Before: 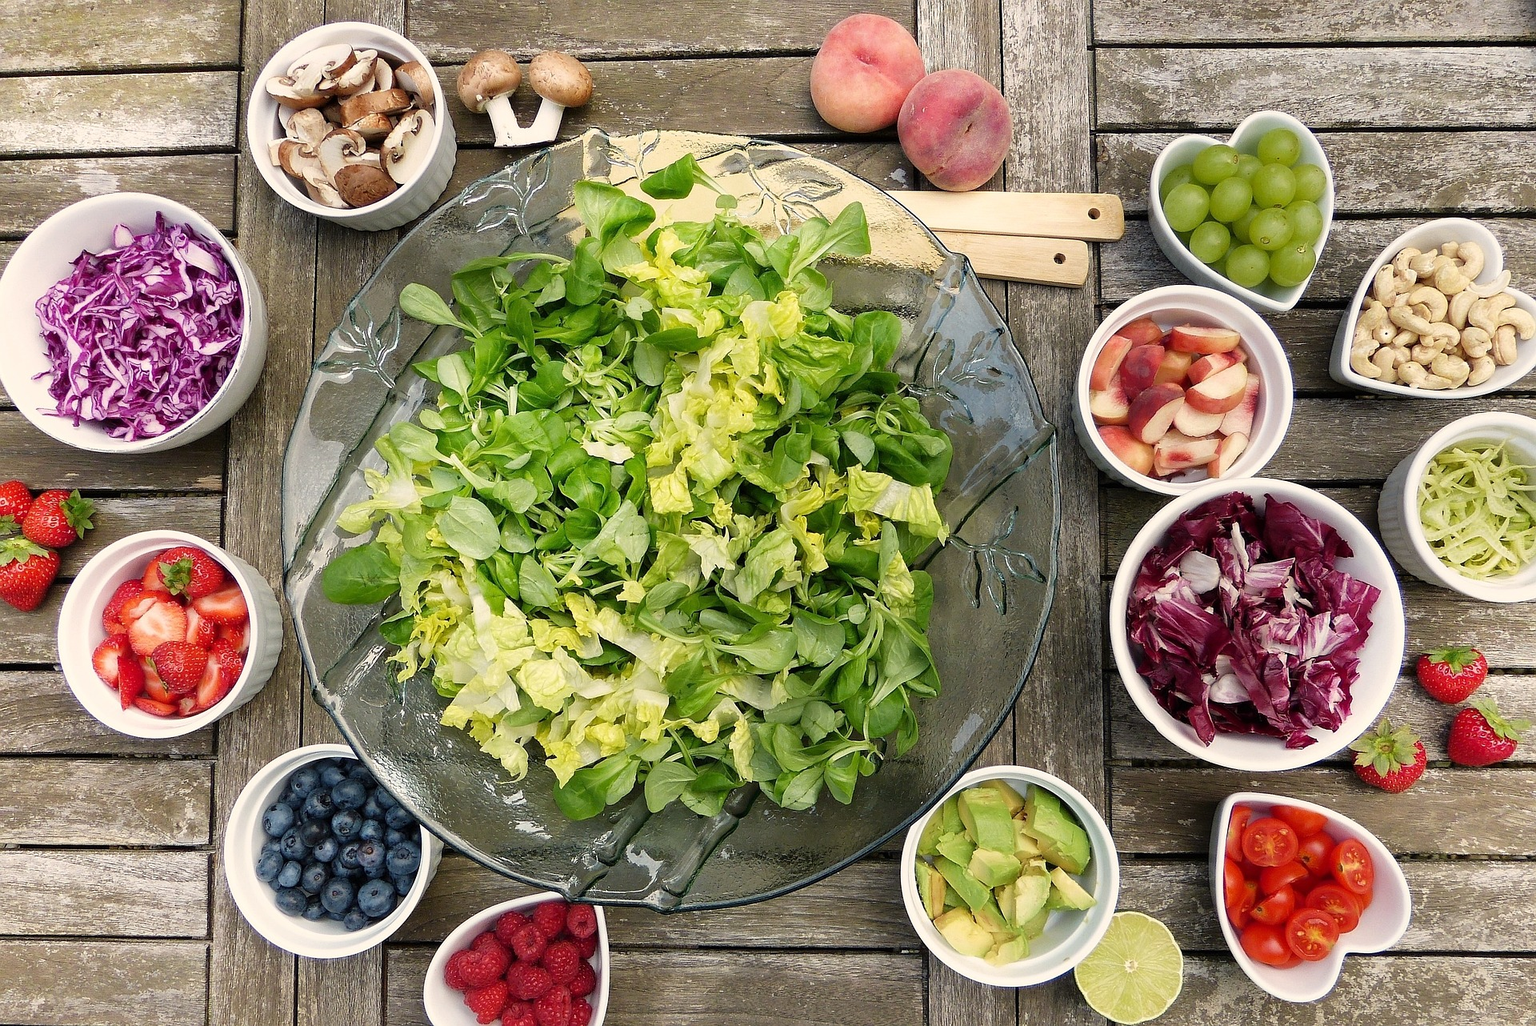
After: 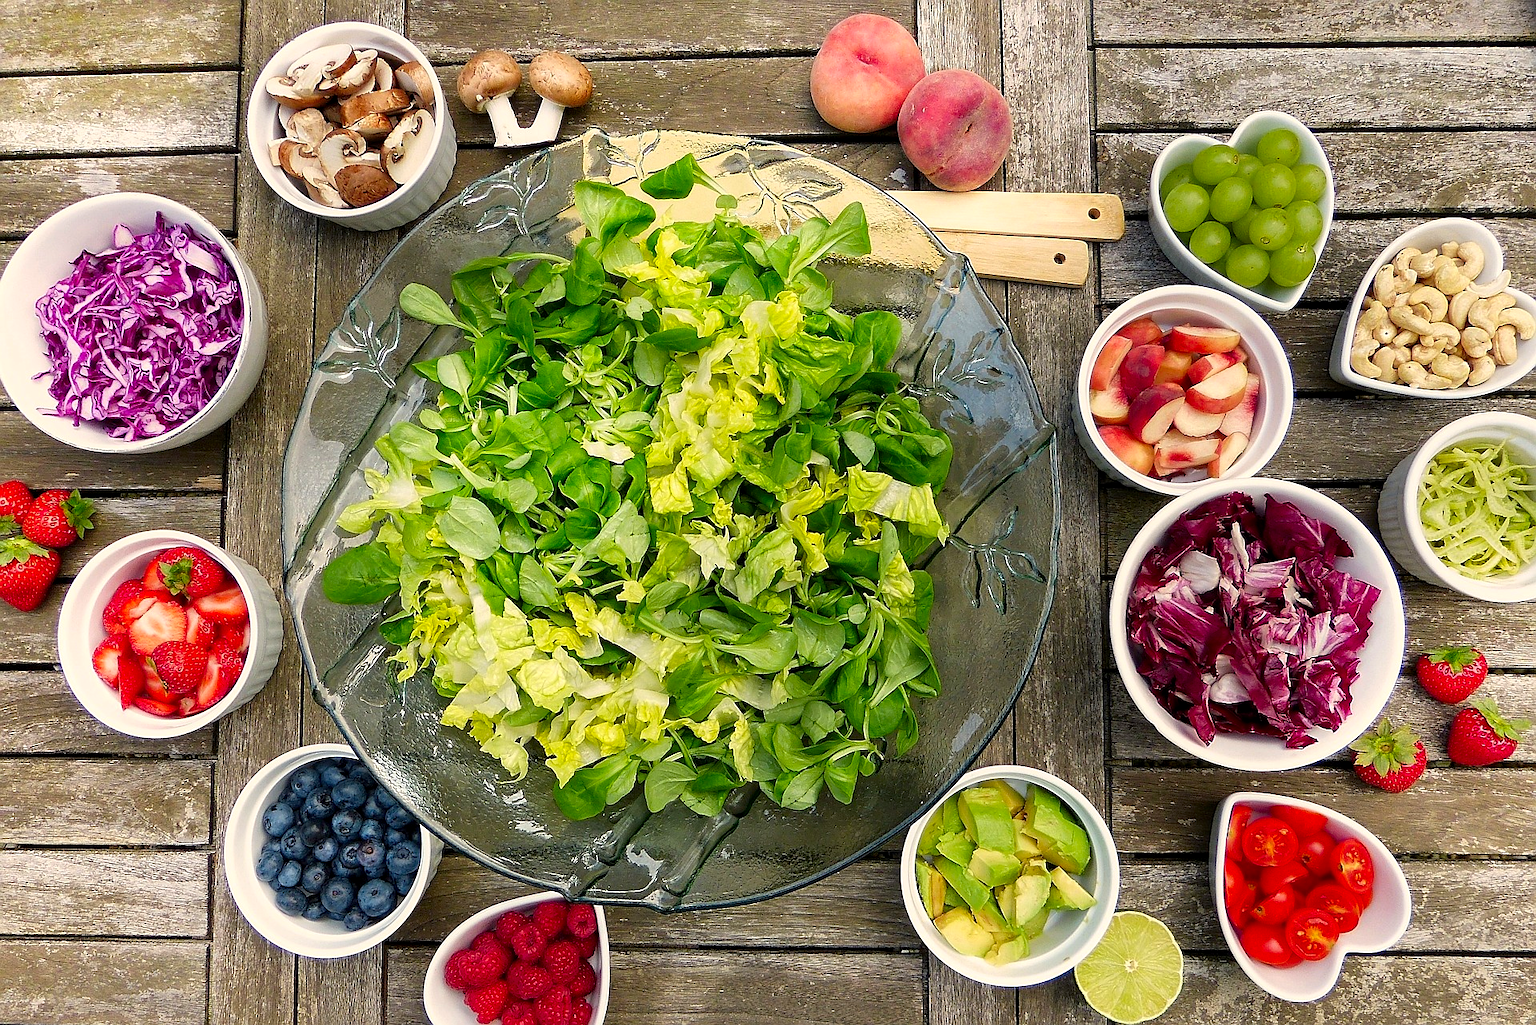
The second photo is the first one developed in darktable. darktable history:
contrast brightness saturation: brightness -0.02, saturation 0.35
sharpen: radius 1.559, amount 0.373, threshold 1.271
local contrast: highlights 100%, shadows 100%, detail 120%, midtone range 0.2
